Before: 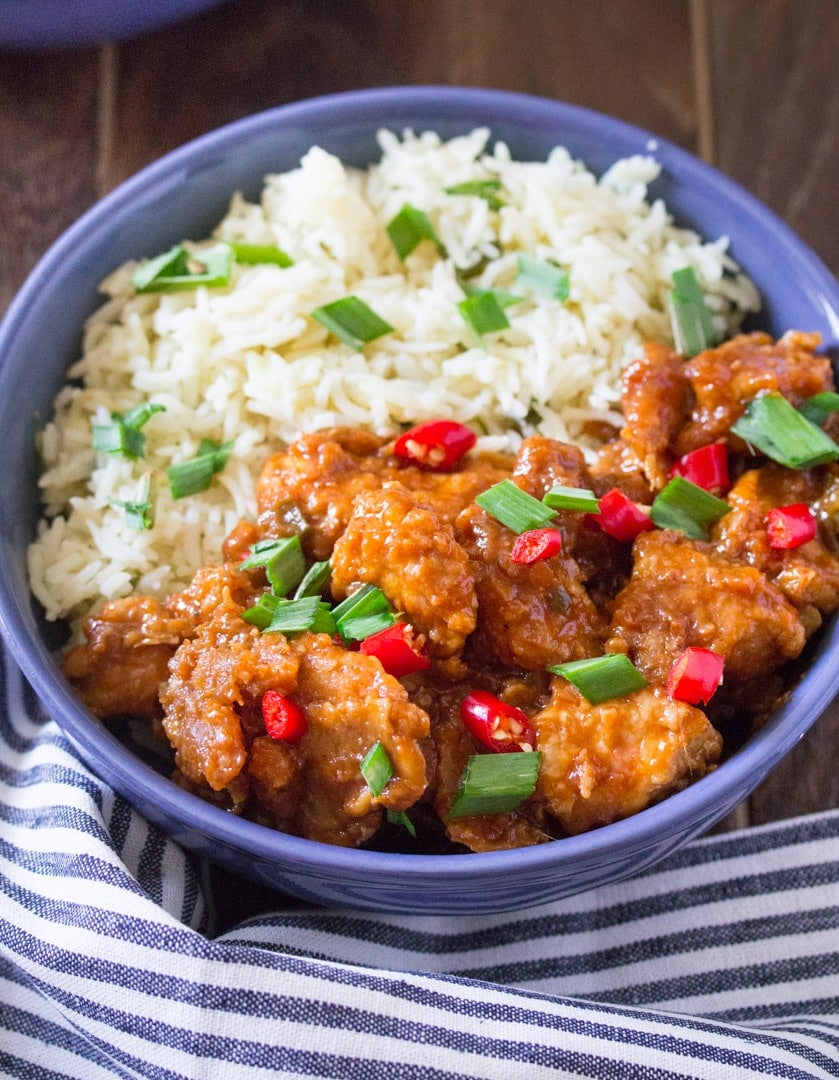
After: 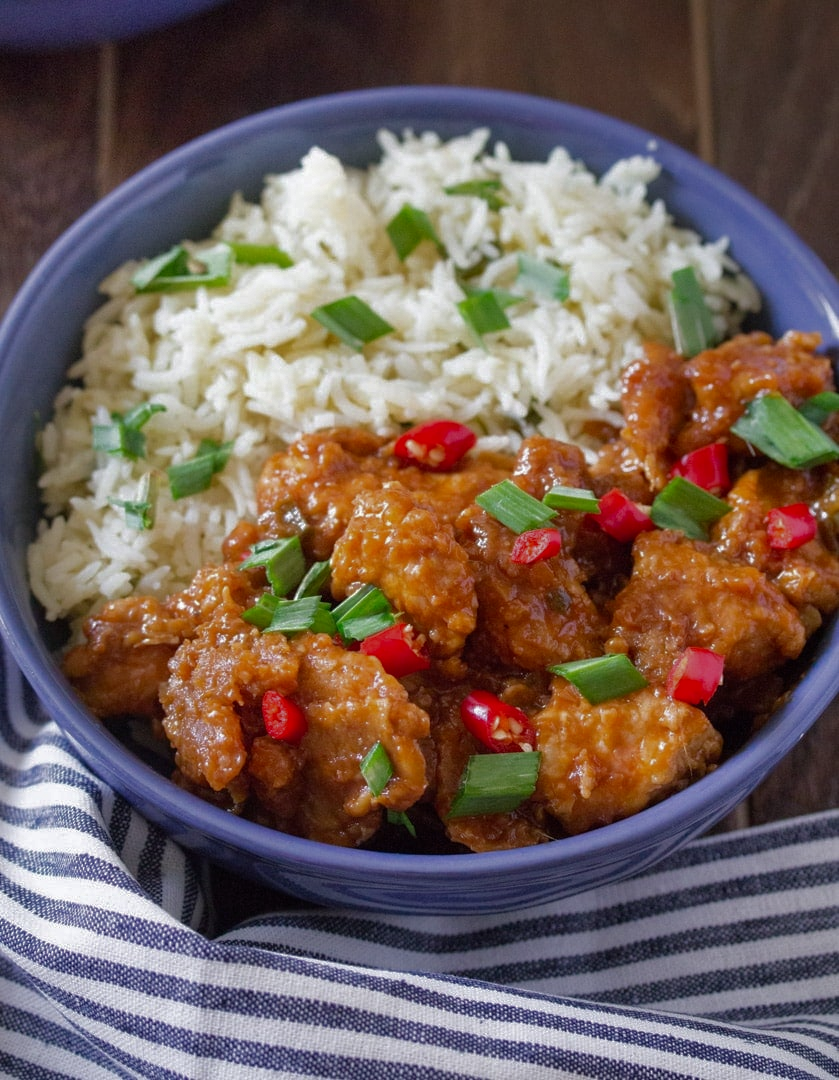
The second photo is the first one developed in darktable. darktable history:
contrast brightness saturation: contrast 0.1, brightness 0.02, saturation 0.02
base curve: curves: ch0 [(0, 0) (0.826, 0.587) (1, 1)]
